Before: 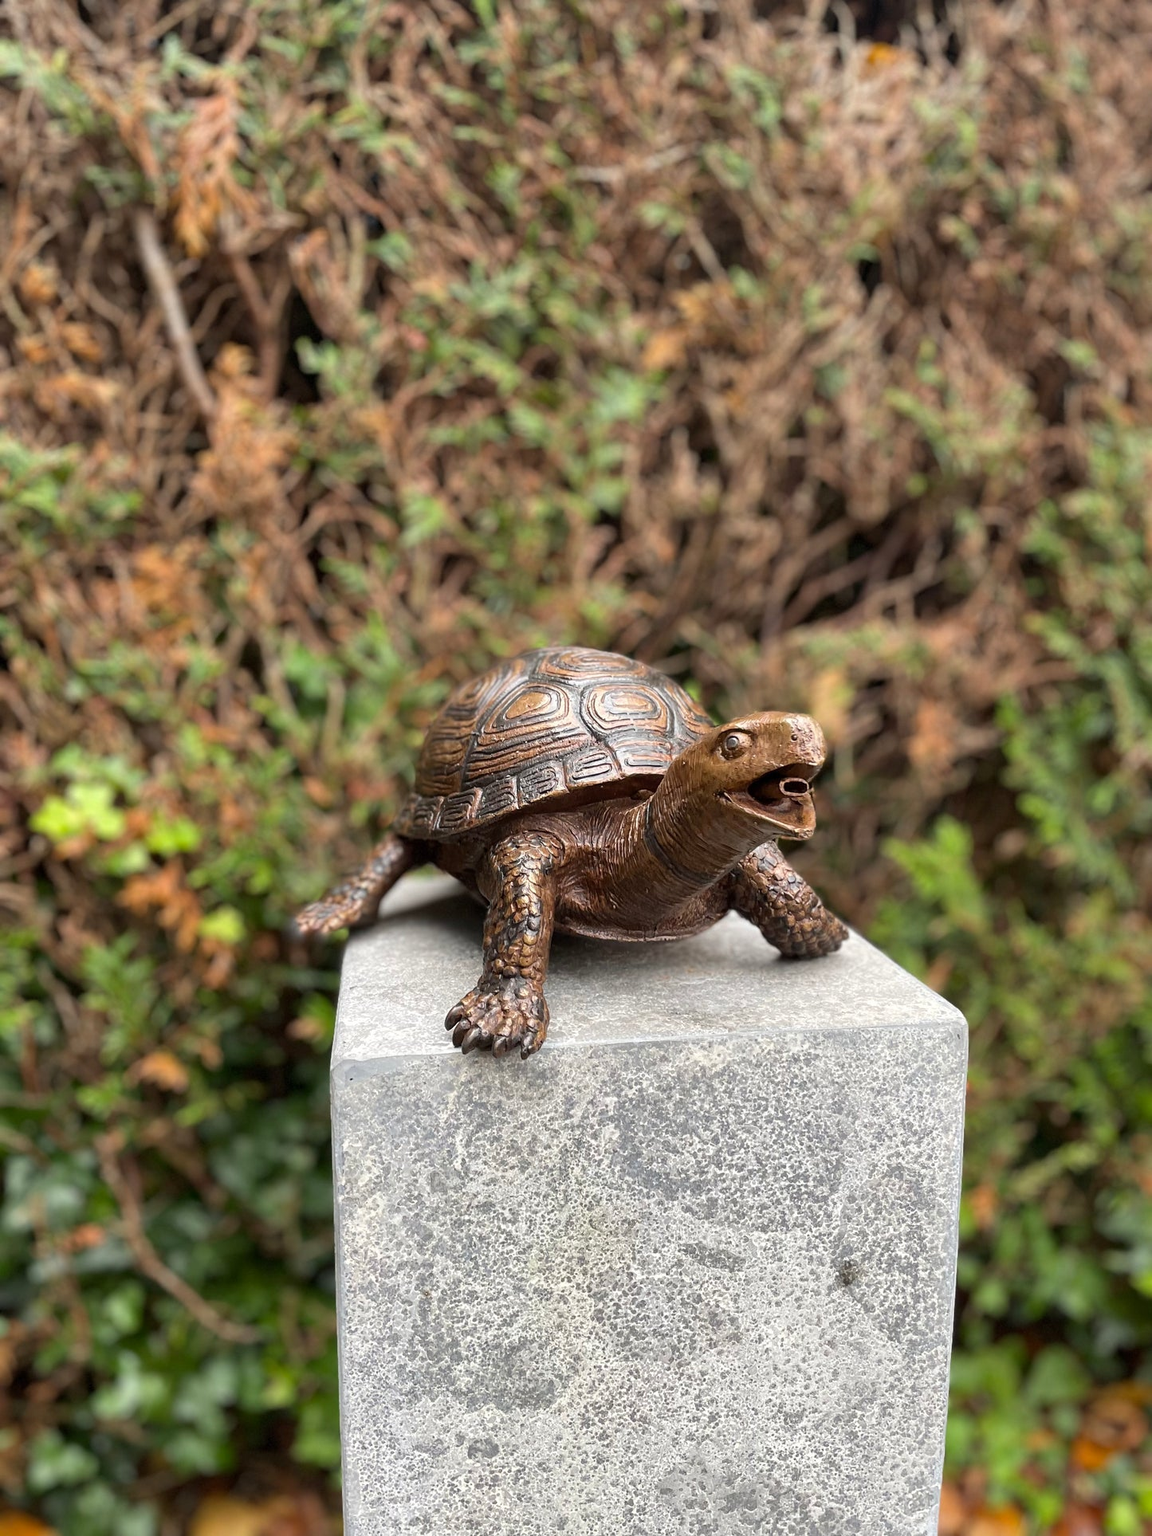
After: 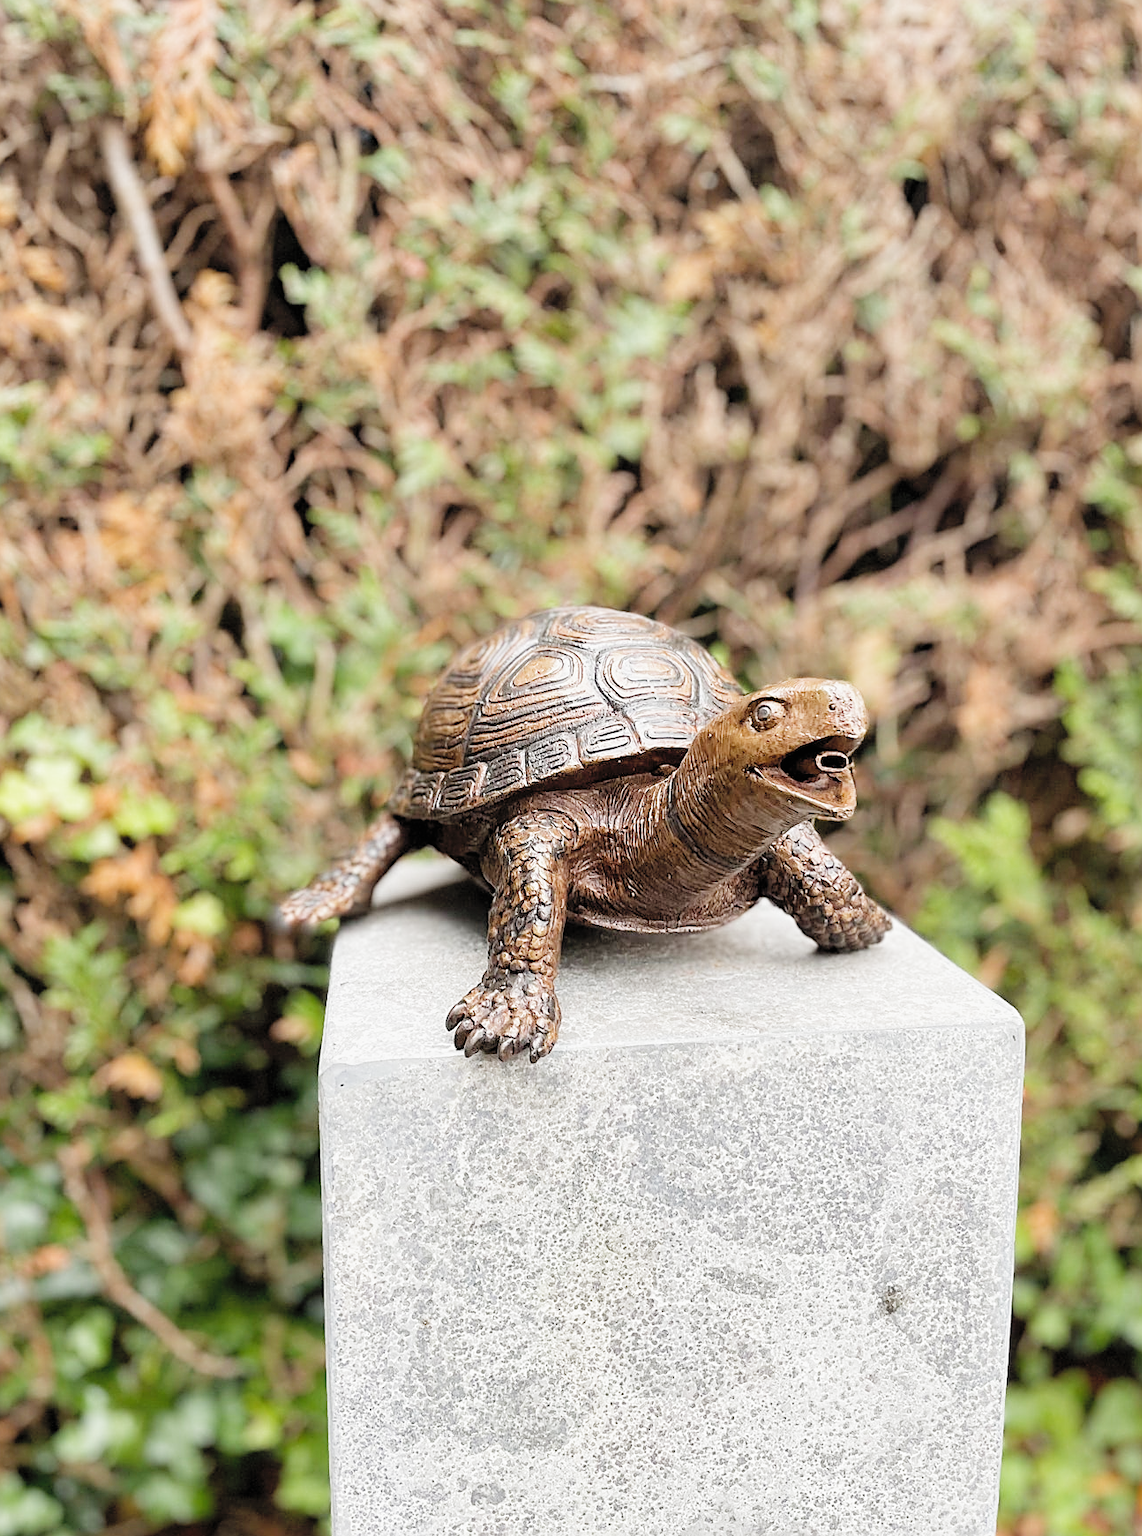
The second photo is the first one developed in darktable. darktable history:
sharpen: radius 1.925
exposure: exposure 0.609 EV, compensate highlight preservation false
crop: left 3.721%, top 6.471%, right 6.617%, bottom 3.18%
shadows and highlights: shadows -11.27, white point adjustment 3.85, highlights 28.38
contrast brightness saturation: brightness 0.154
filmic rgb: black relative exposure -7.65 EV, white relative exposure 4.56 EV, hardness 3.61, preserve chrominance no, color science v4 (2020), type of noise poissonian
